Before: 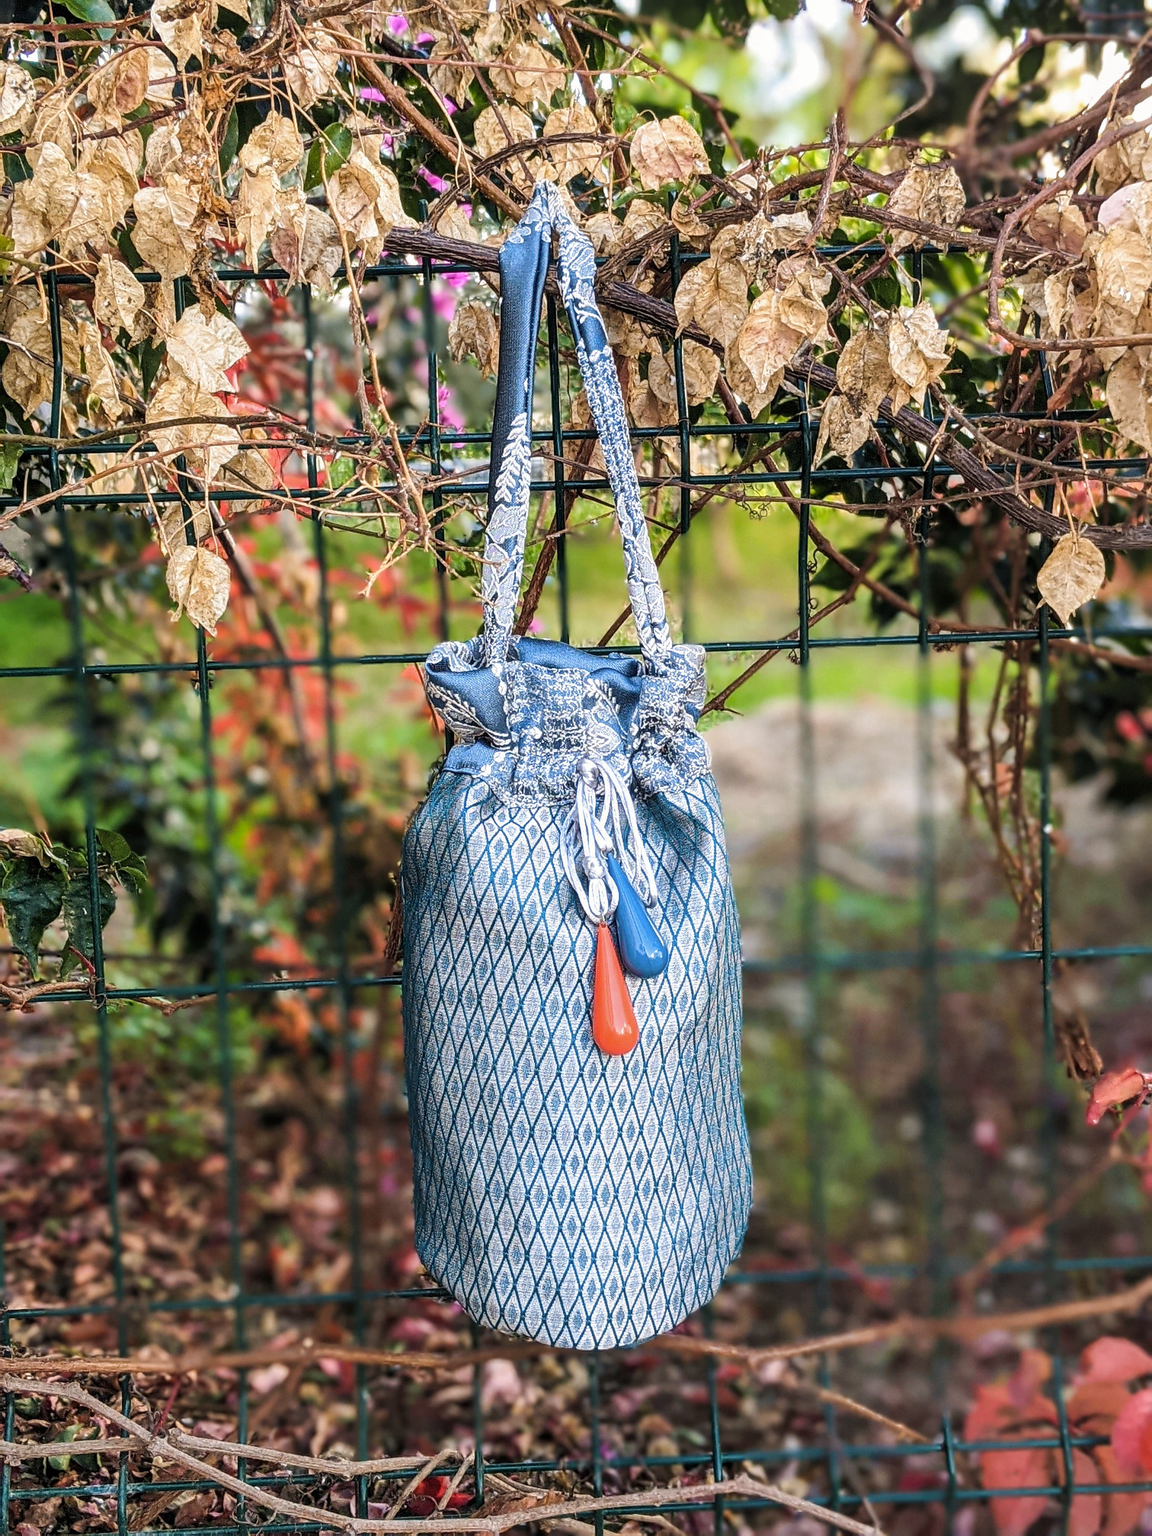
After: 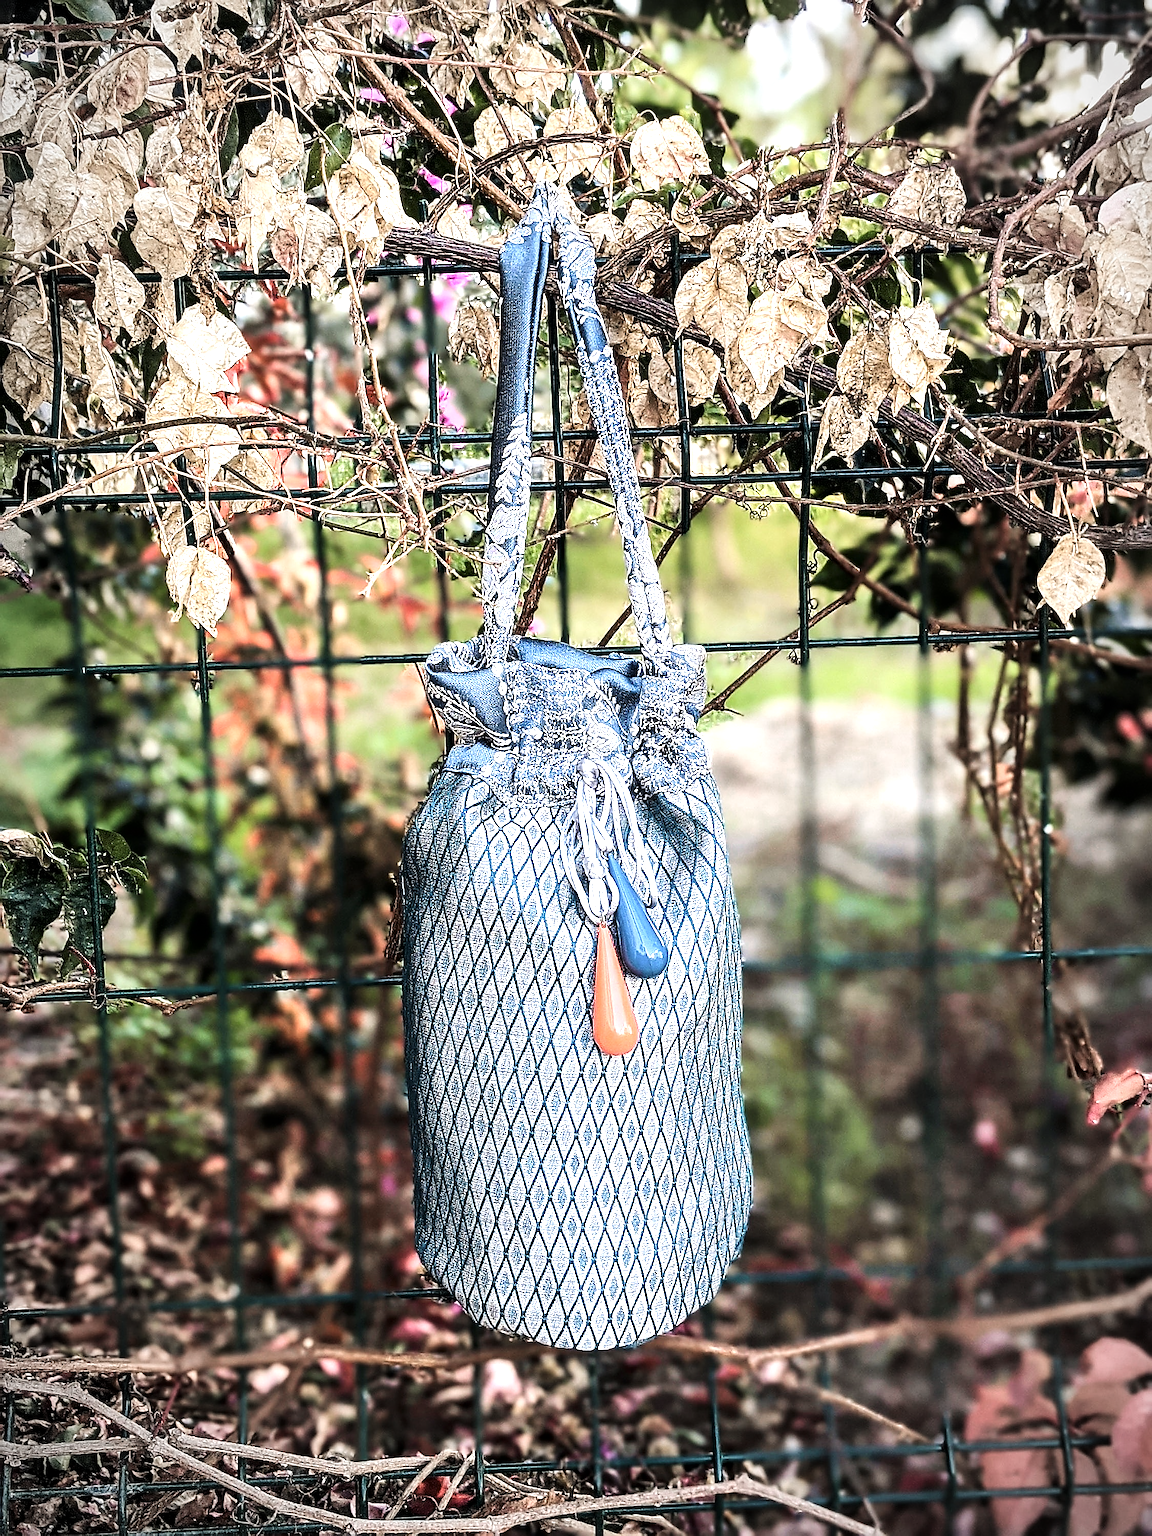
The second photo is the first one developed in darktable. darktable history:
exposure: exposure 0.77 EV, compensate highlight preservation false
vibrance: vibrance 0%
tone curve: curves: ch0 [(0, 0) (0.004, 0.001) (0.133, 0.112) (0.325, 0.362) (0.832, 0.893) (1, 1)], color space Lab, linked channels, preserve colors none
sharpen: radius 1.4, amount 1.25, threshold 0.7
vignetting: automatic ratio true
contrast brightness saturation: brightness -0.2, saturation 0.08
color zones: curves: ch0 [(0, 0.559) (0.153, 0.551) (0.229, 0.5) (0.429, 0.5) (0.571, 0.5) (0.714, 0.5) (0.857, 0.5) (1, 0.559)]; ch1 [(0, 0.417) (0.112, 0.336) (0.213, 0.26) (0.429, 0.34) (0.571, 0.35) (0.683, 0.331) (0.857, 0.344) (1, 0.417)]
